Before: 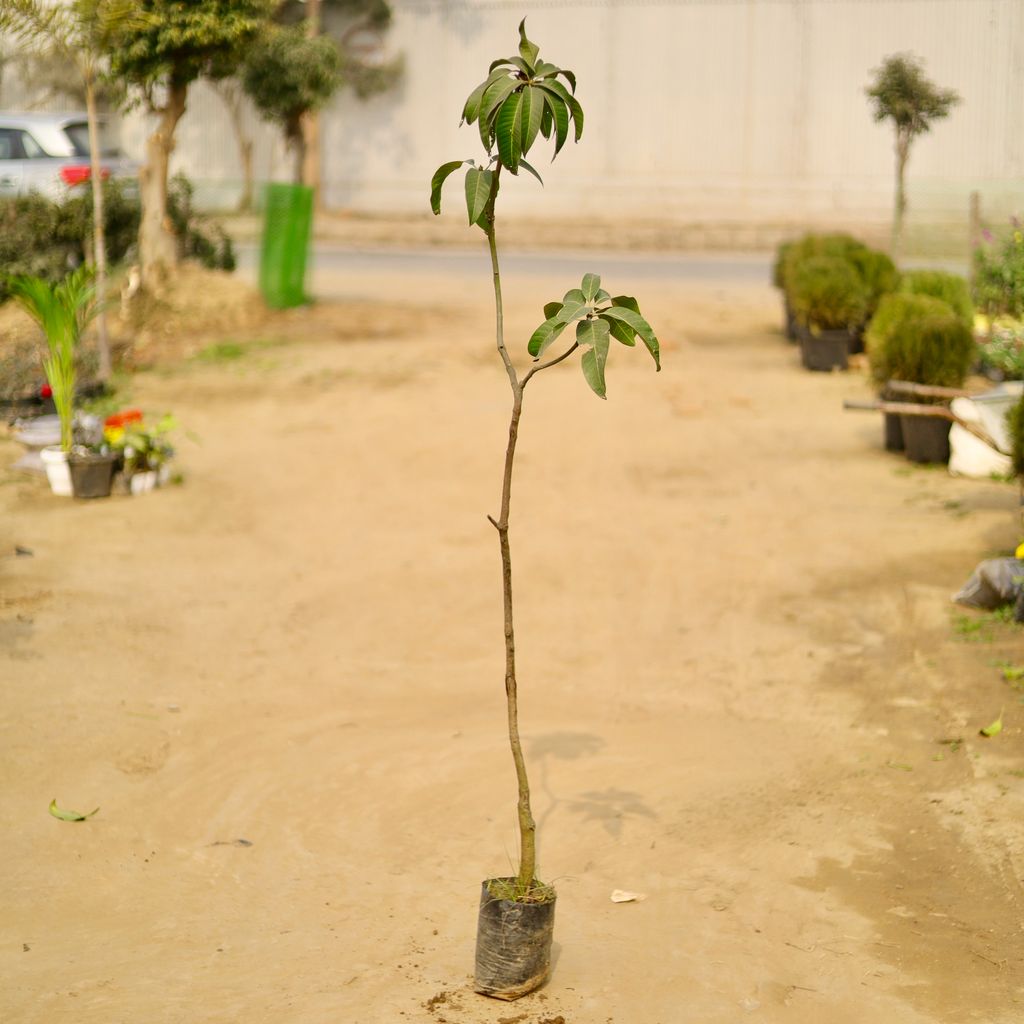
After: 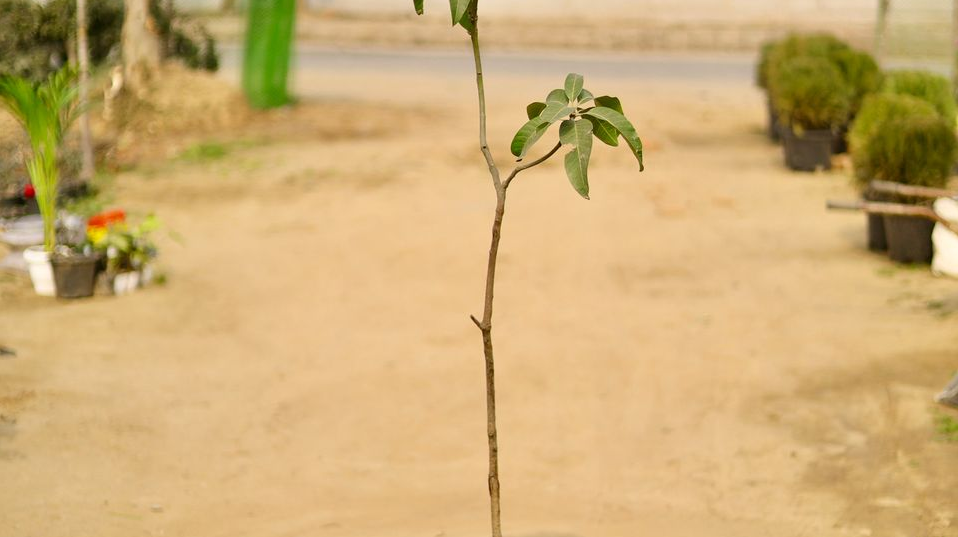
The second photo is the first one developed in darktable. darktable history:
crop: left 1.745%, top 19.616%, right 4.691%, bottom 27.888%
